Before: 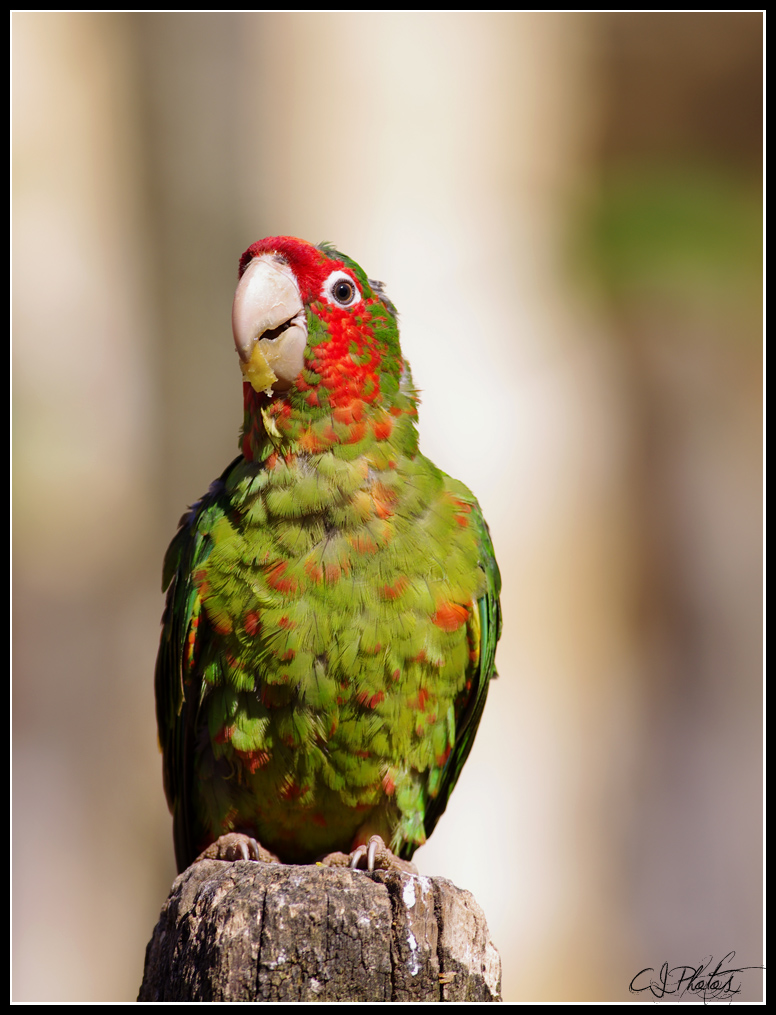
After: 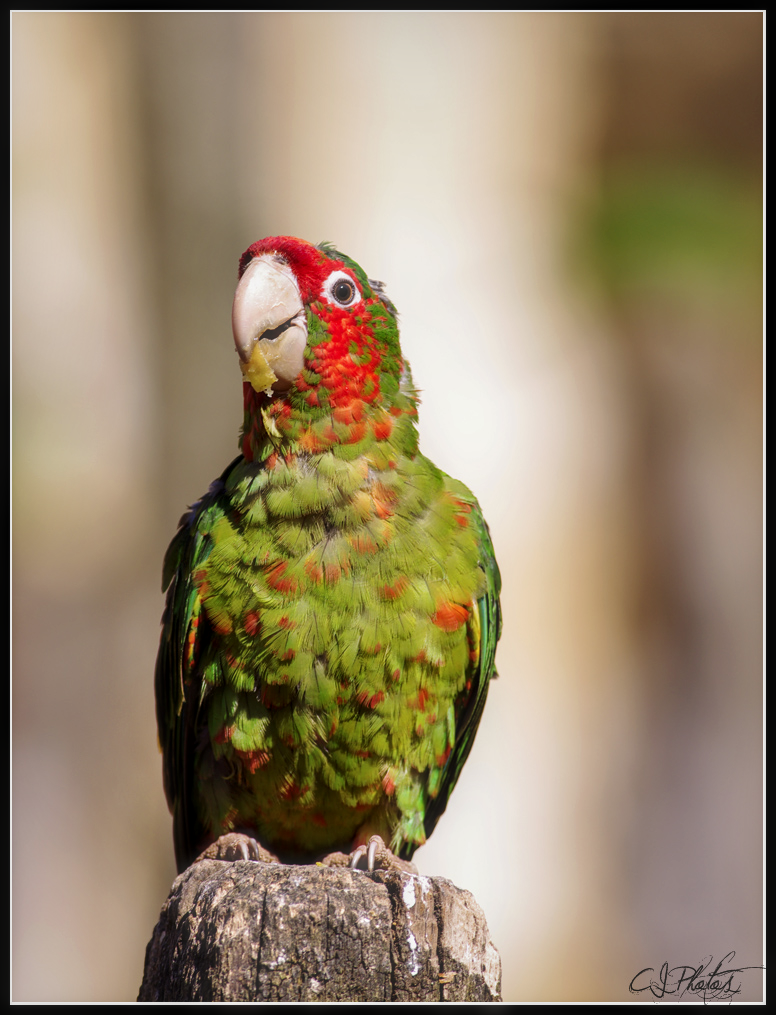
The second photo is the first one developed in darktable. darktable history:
haze removal: strength -0.108, compatibility mode true
local contrast: on, module defaults
